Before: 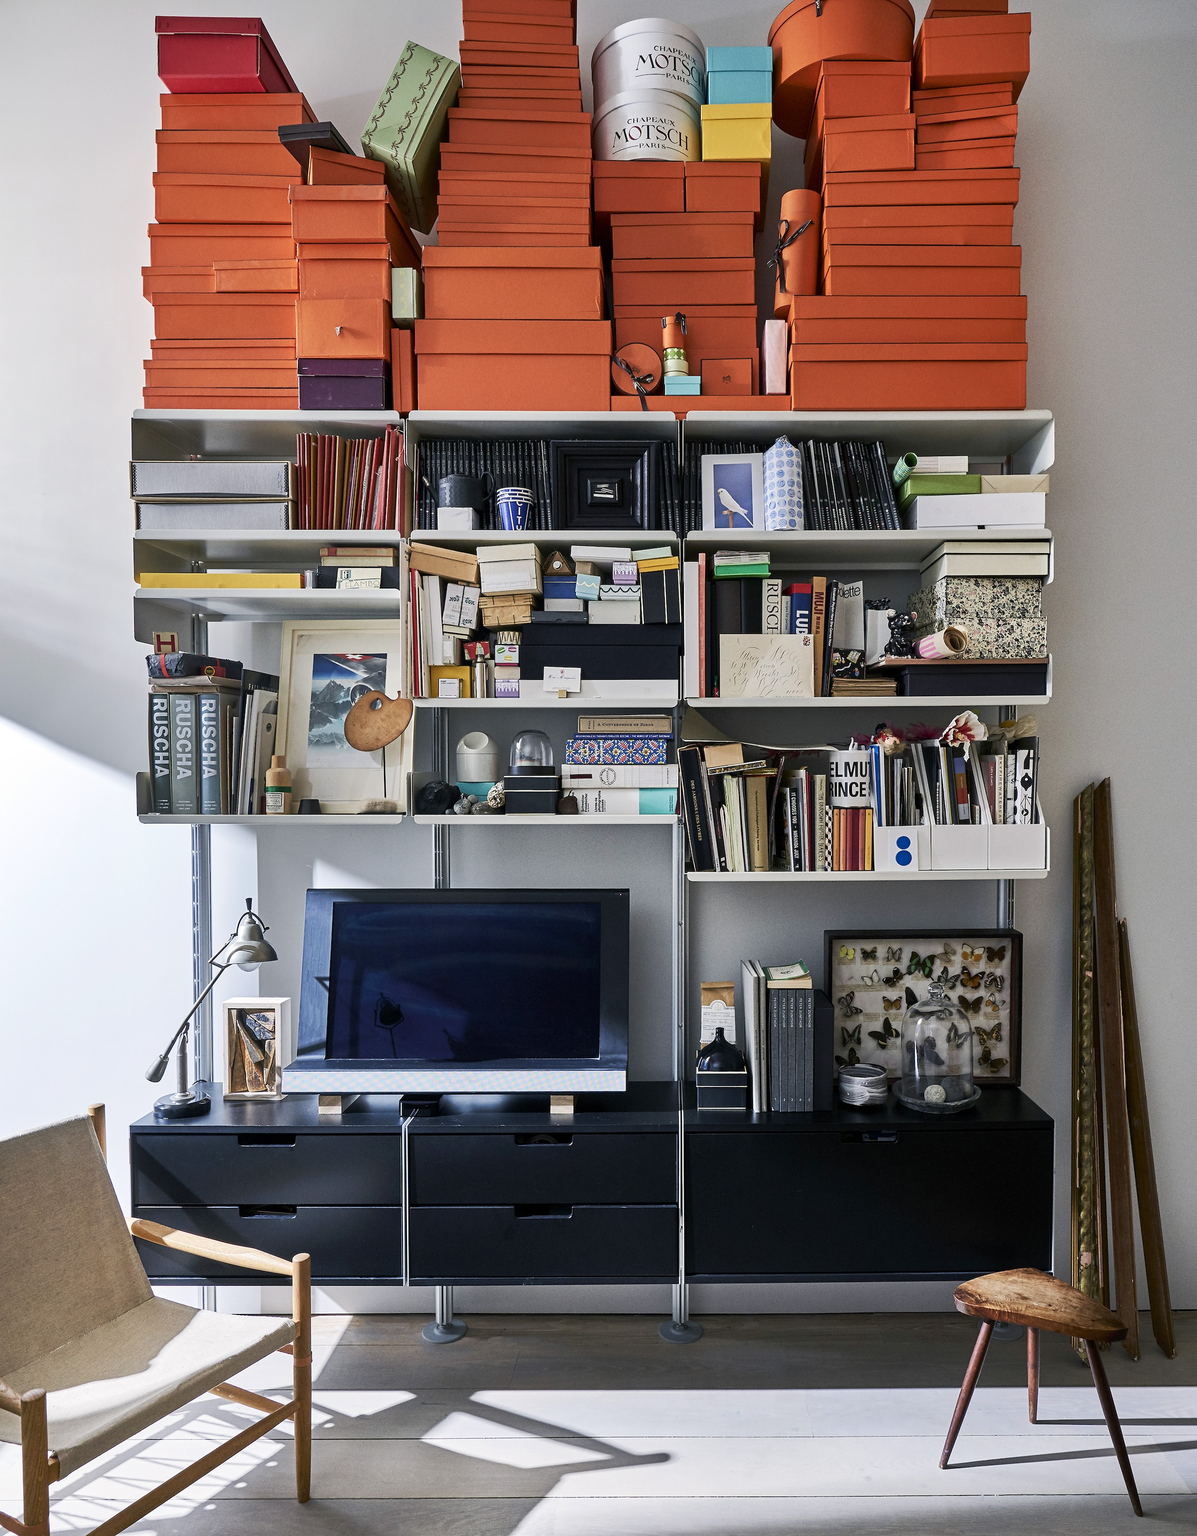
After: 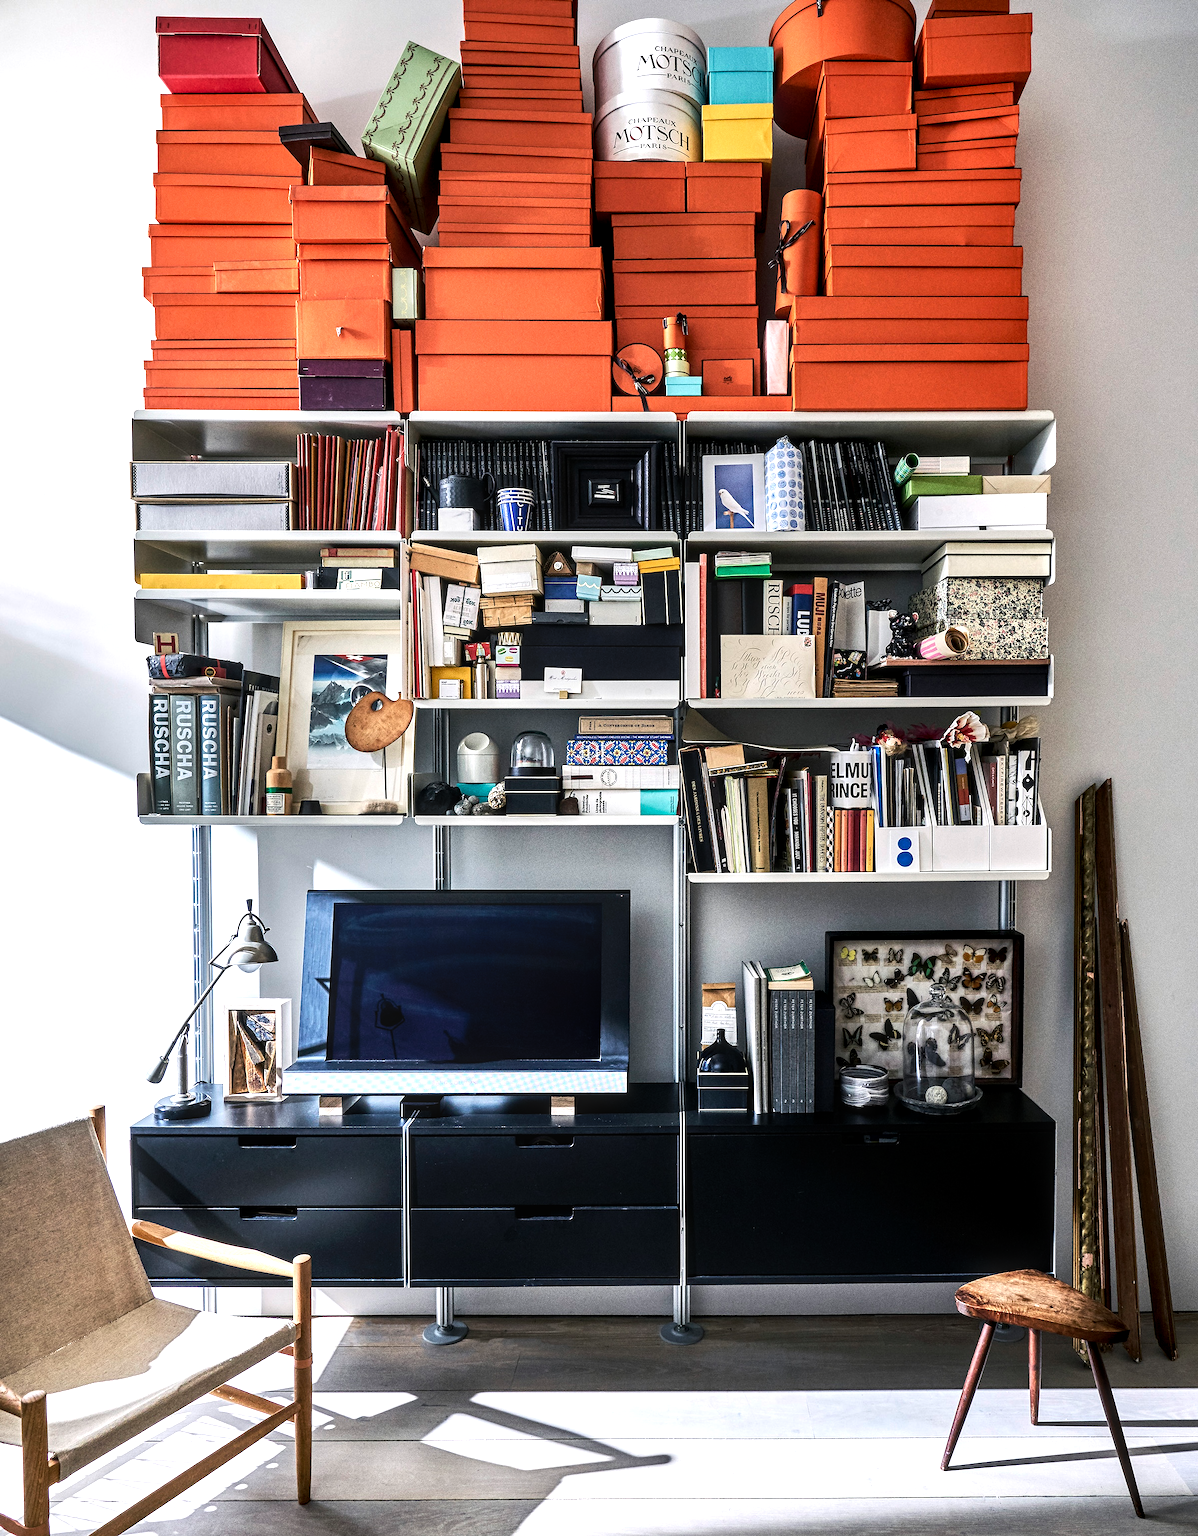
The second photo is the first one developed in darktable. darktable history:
local contrast: highlights 61%, detail 143%, midtone range 0.428
crop: bottom 0.071%
tone equalizer: -8 EV -0.75 EV, -7 EV -0.7 EV, -6 EV -0.6 EV, -5 EV -0.4 EV, -3 EV 0.4 EV, -2 EV 0.6 EV, -1 EV 0.7 EV, +0 EV 0.75 EV, edges refinement/feathering 500, mask exposure compensation -1.57 EV, preserve details no
